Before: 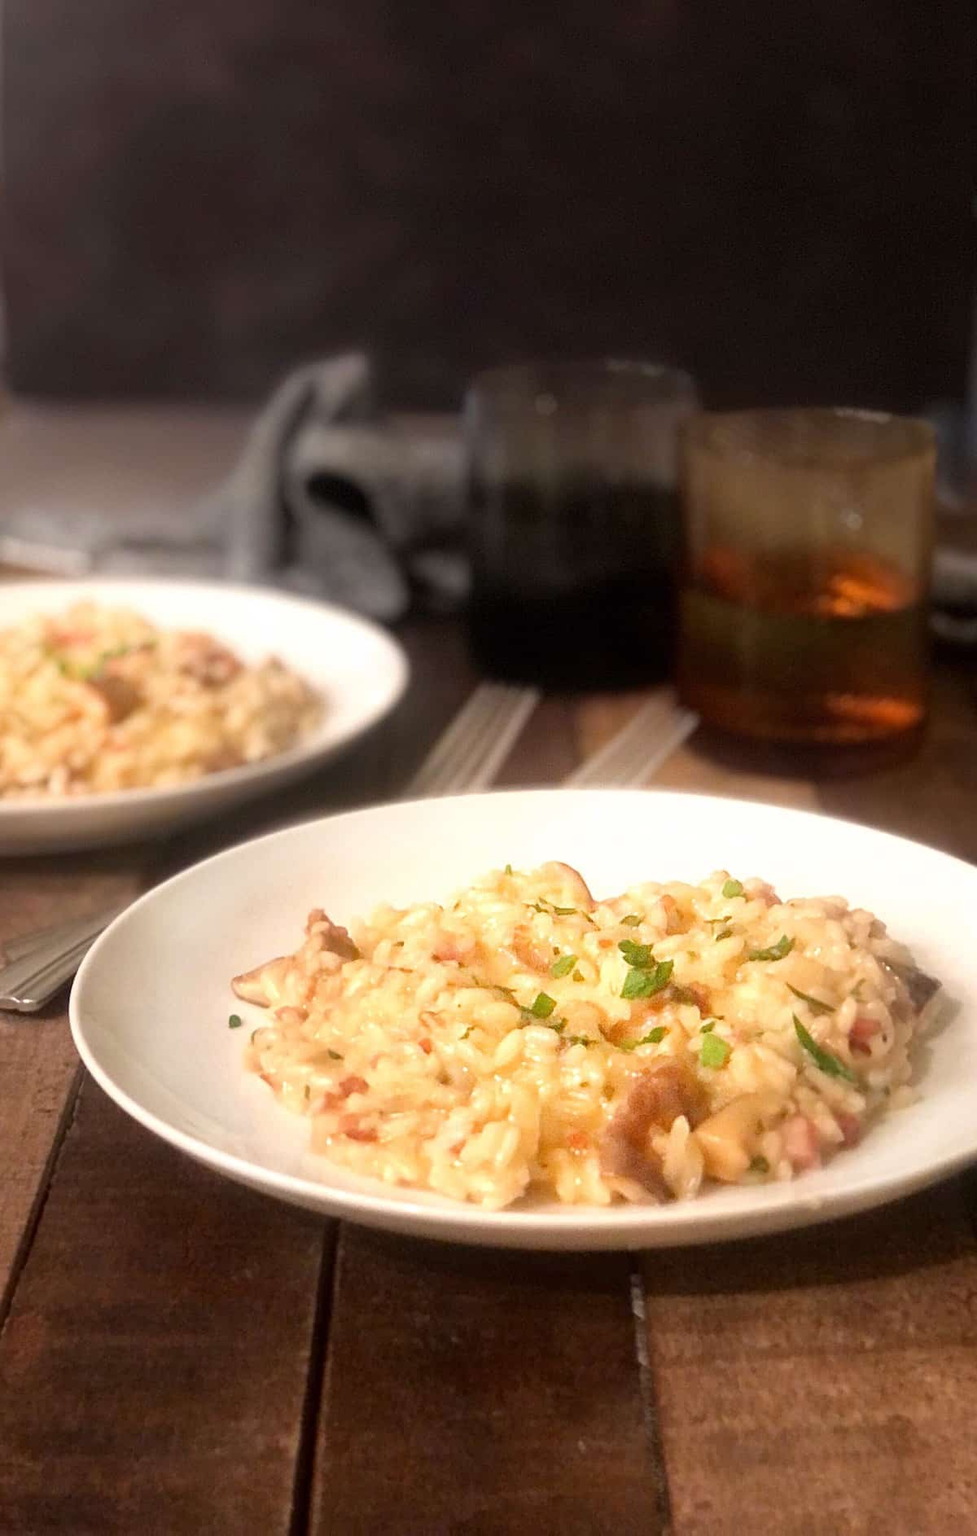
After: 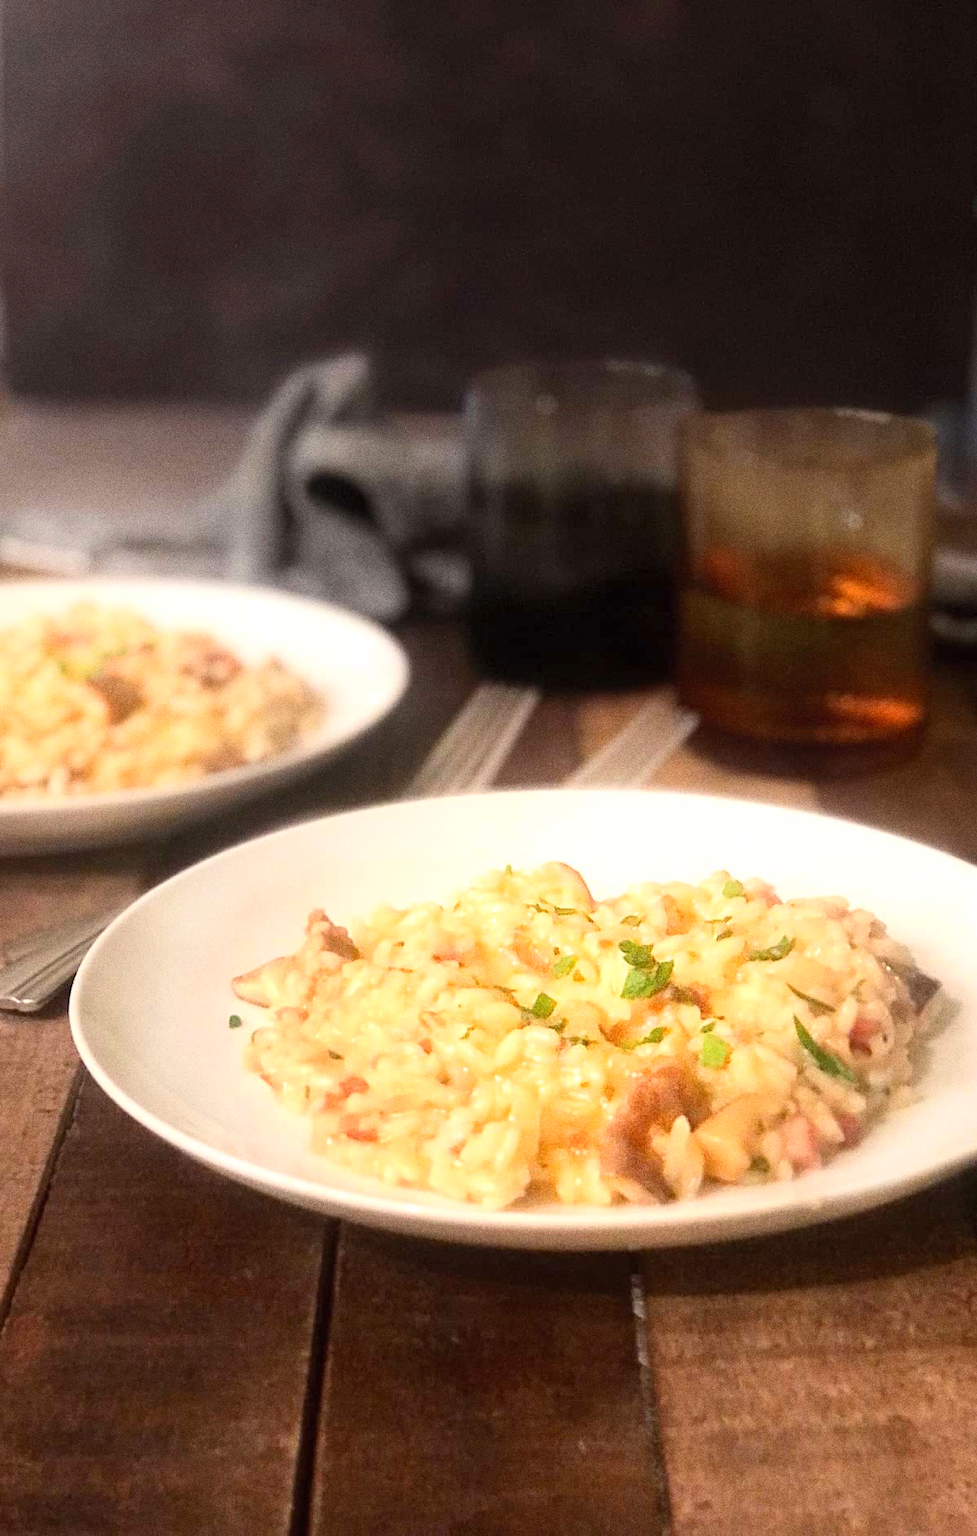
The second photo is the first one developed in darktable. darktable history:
grain: coarseness 0.09 ISO, strength 40%
contrast brightness saturation: contrast 0.2, brightness 0.15, saturation 0.14
